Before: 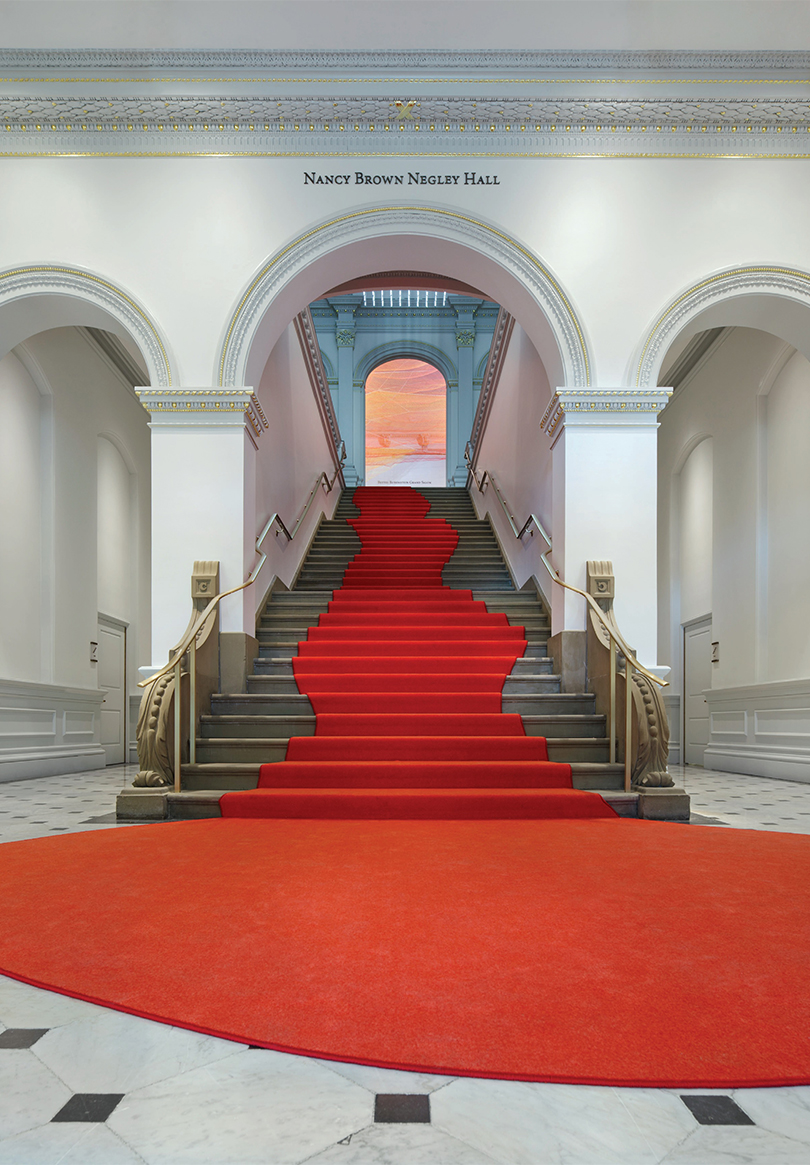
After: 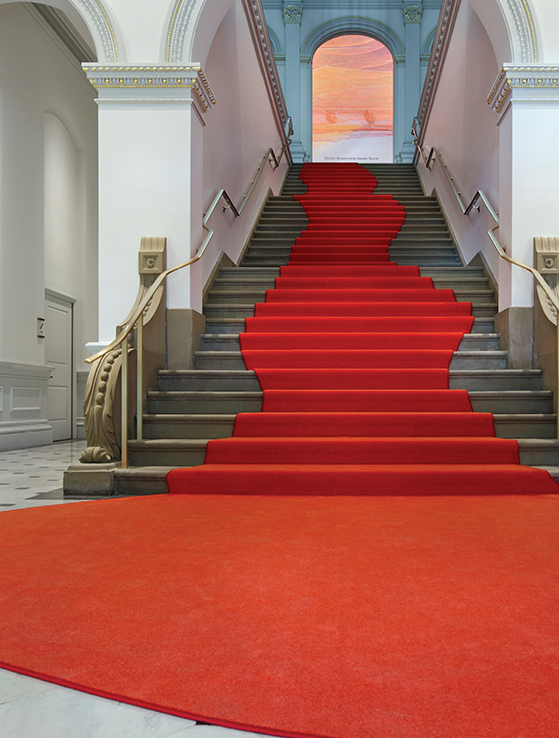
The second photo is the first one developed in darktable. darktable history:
crop: left 6.558%, top 27.836%, right 24.33%, bottom 8.773%
